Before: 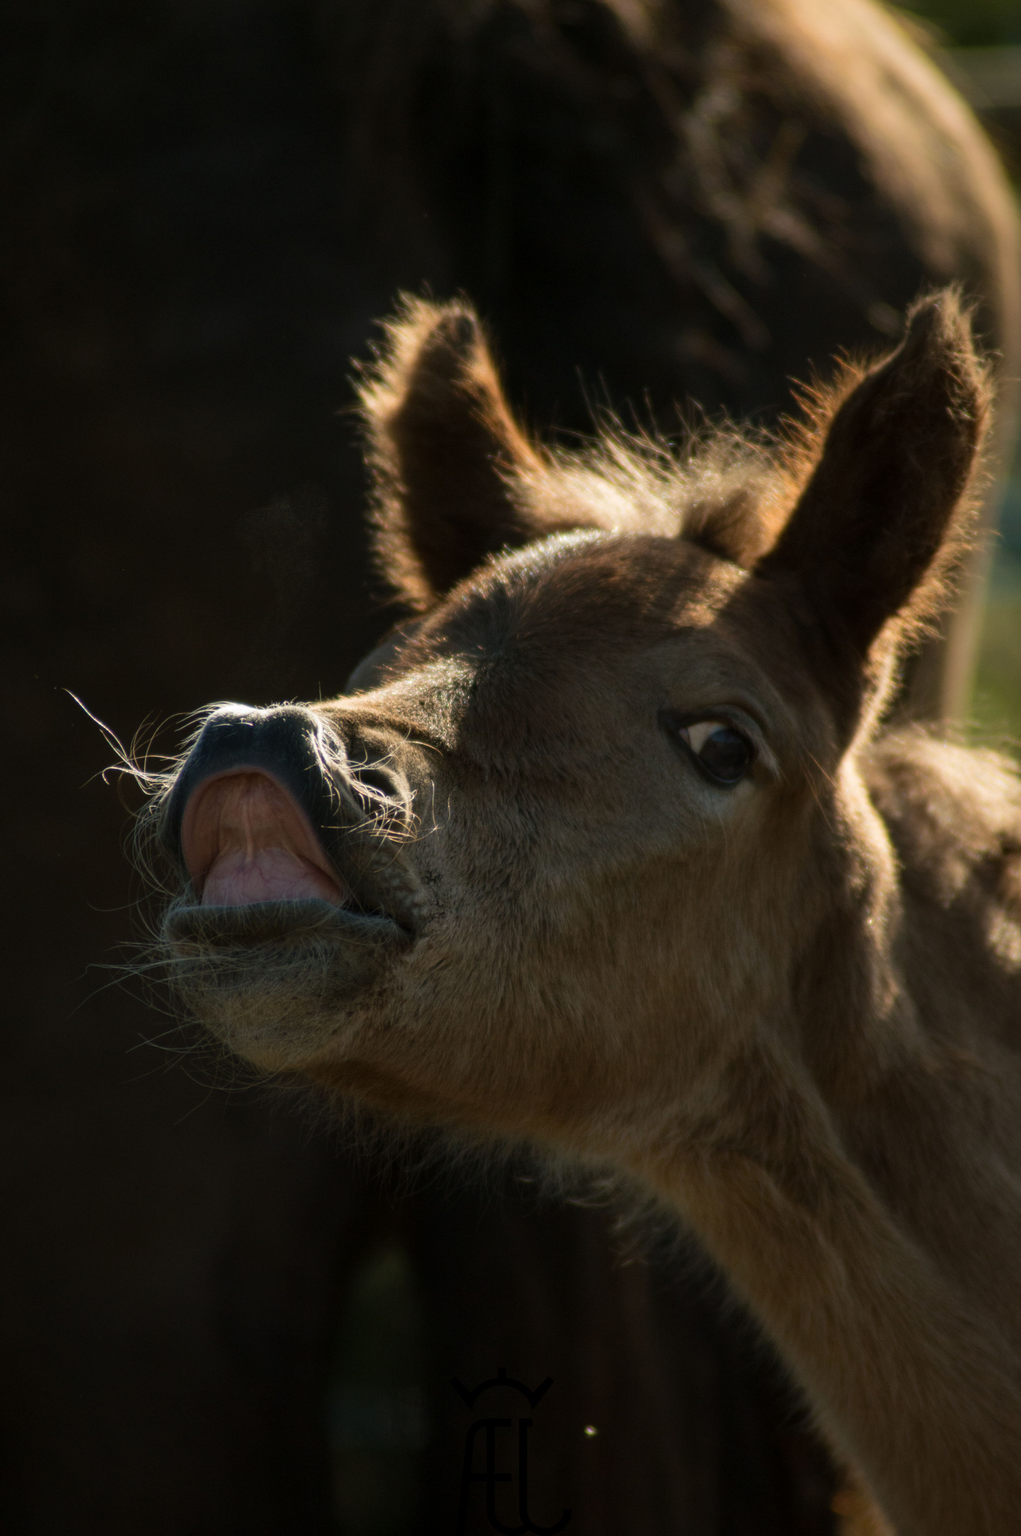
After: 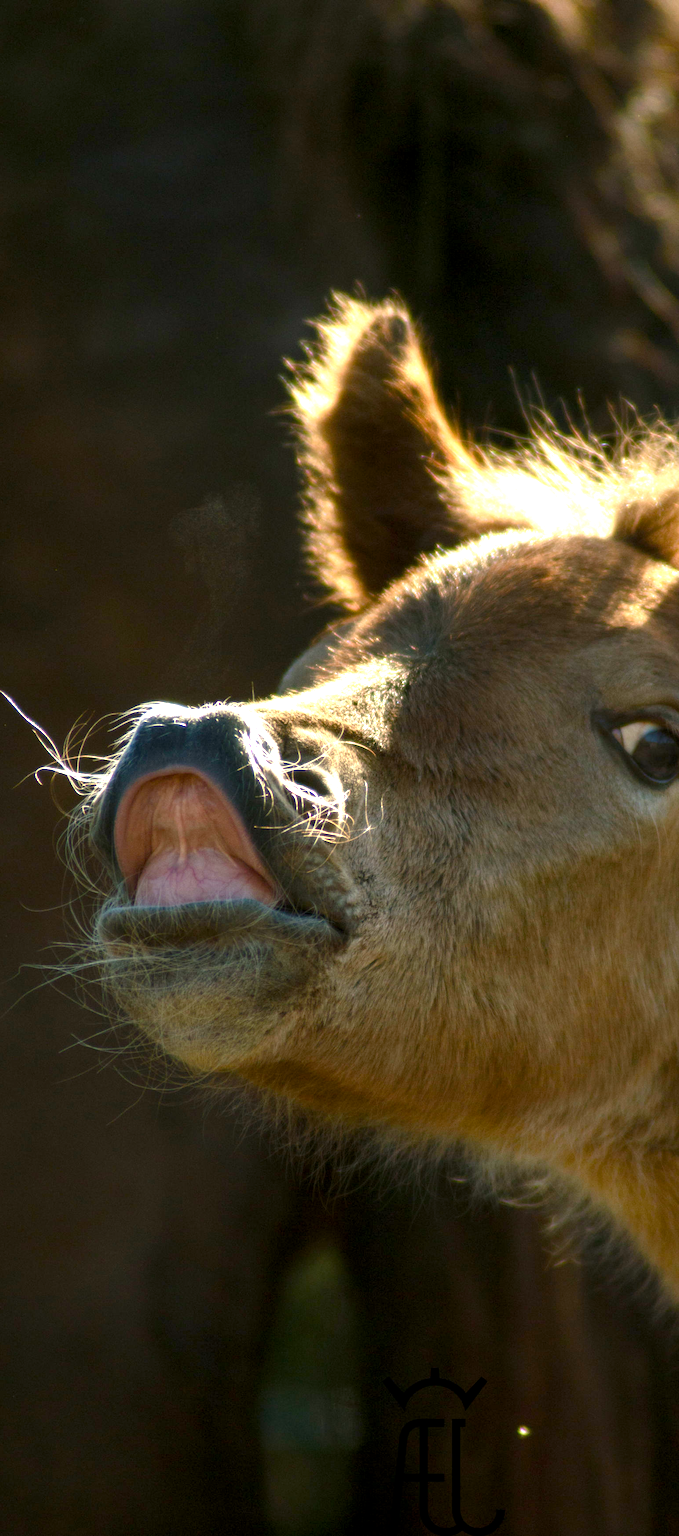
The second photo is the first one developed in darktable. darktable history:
exposure: black level correction 0.001, exposure 1.718 EV, compensate highlight preservation false
color balance rgb: perceptual saturation grading › global saturation 20%, perceptual saturation grading › highlights -25.281%, perceptual saturation grading › shadows 24.085%, global vibrance 14.627%
crop and rotate: left 6.631%, right 26.802%
